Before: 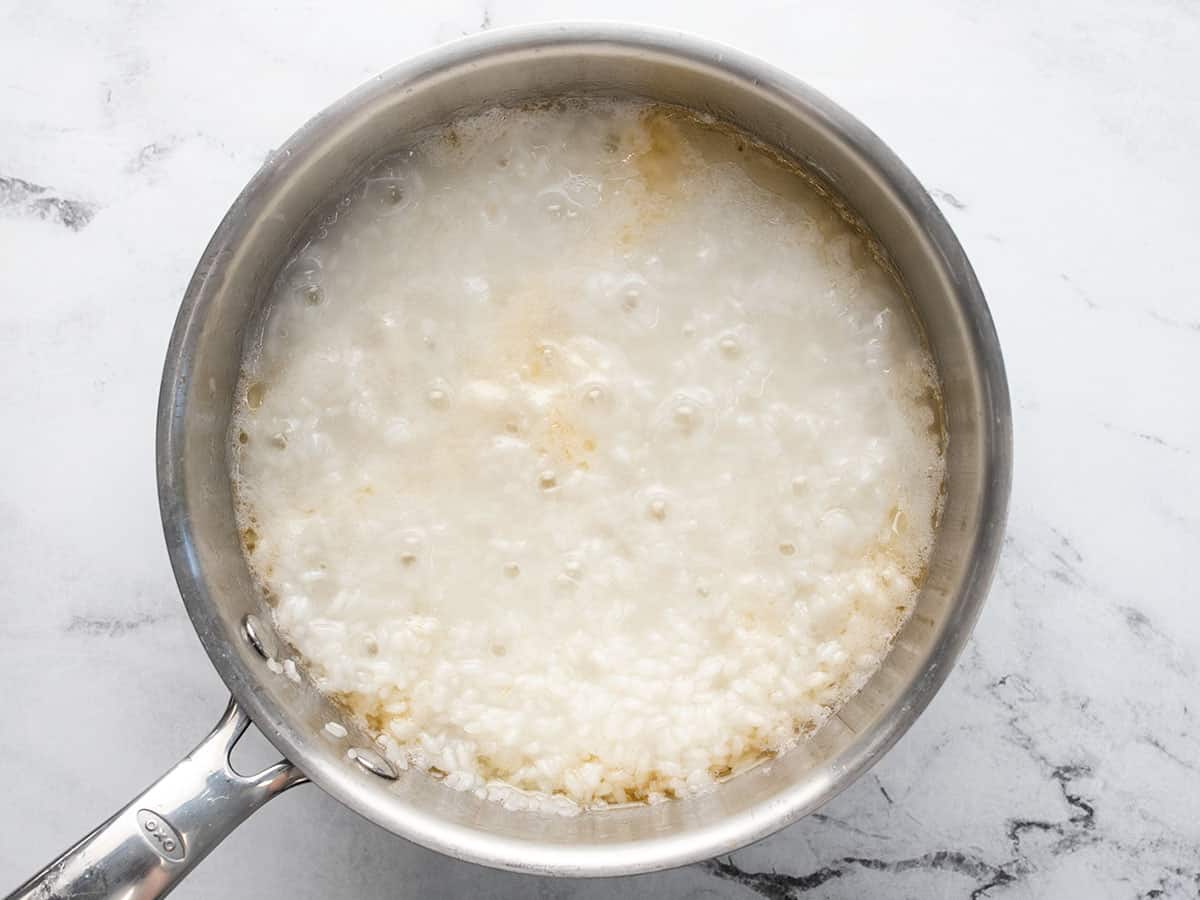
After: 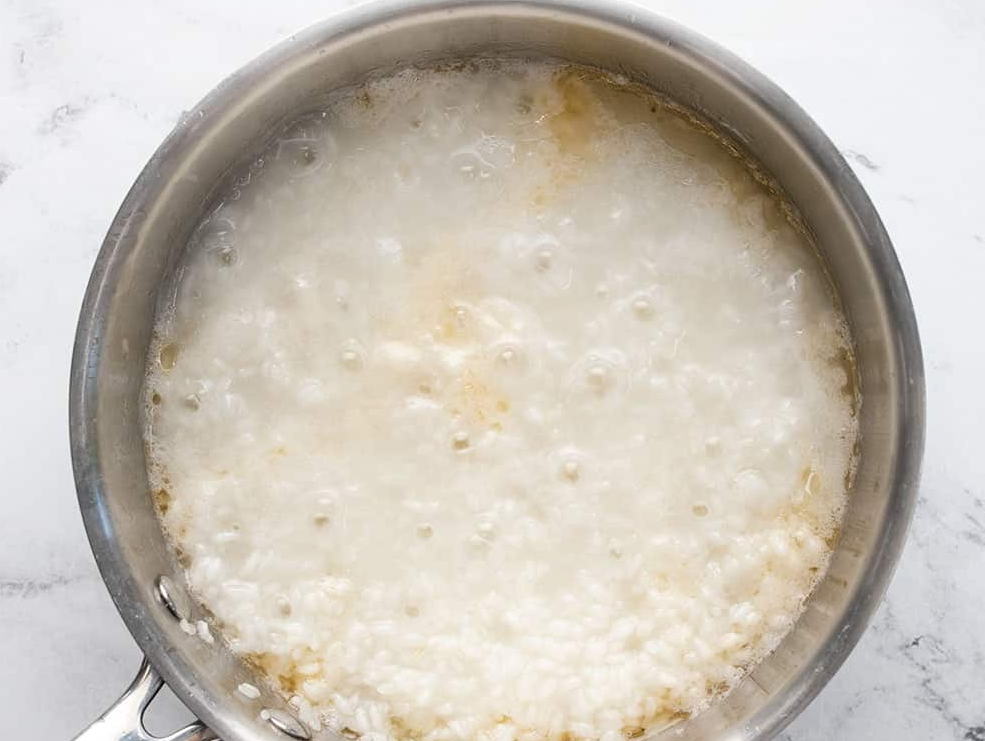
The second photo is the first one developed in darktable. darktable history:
crop and rotate: left 7.258%, top 4.413%, right 10.611%, bottom 13.238%
